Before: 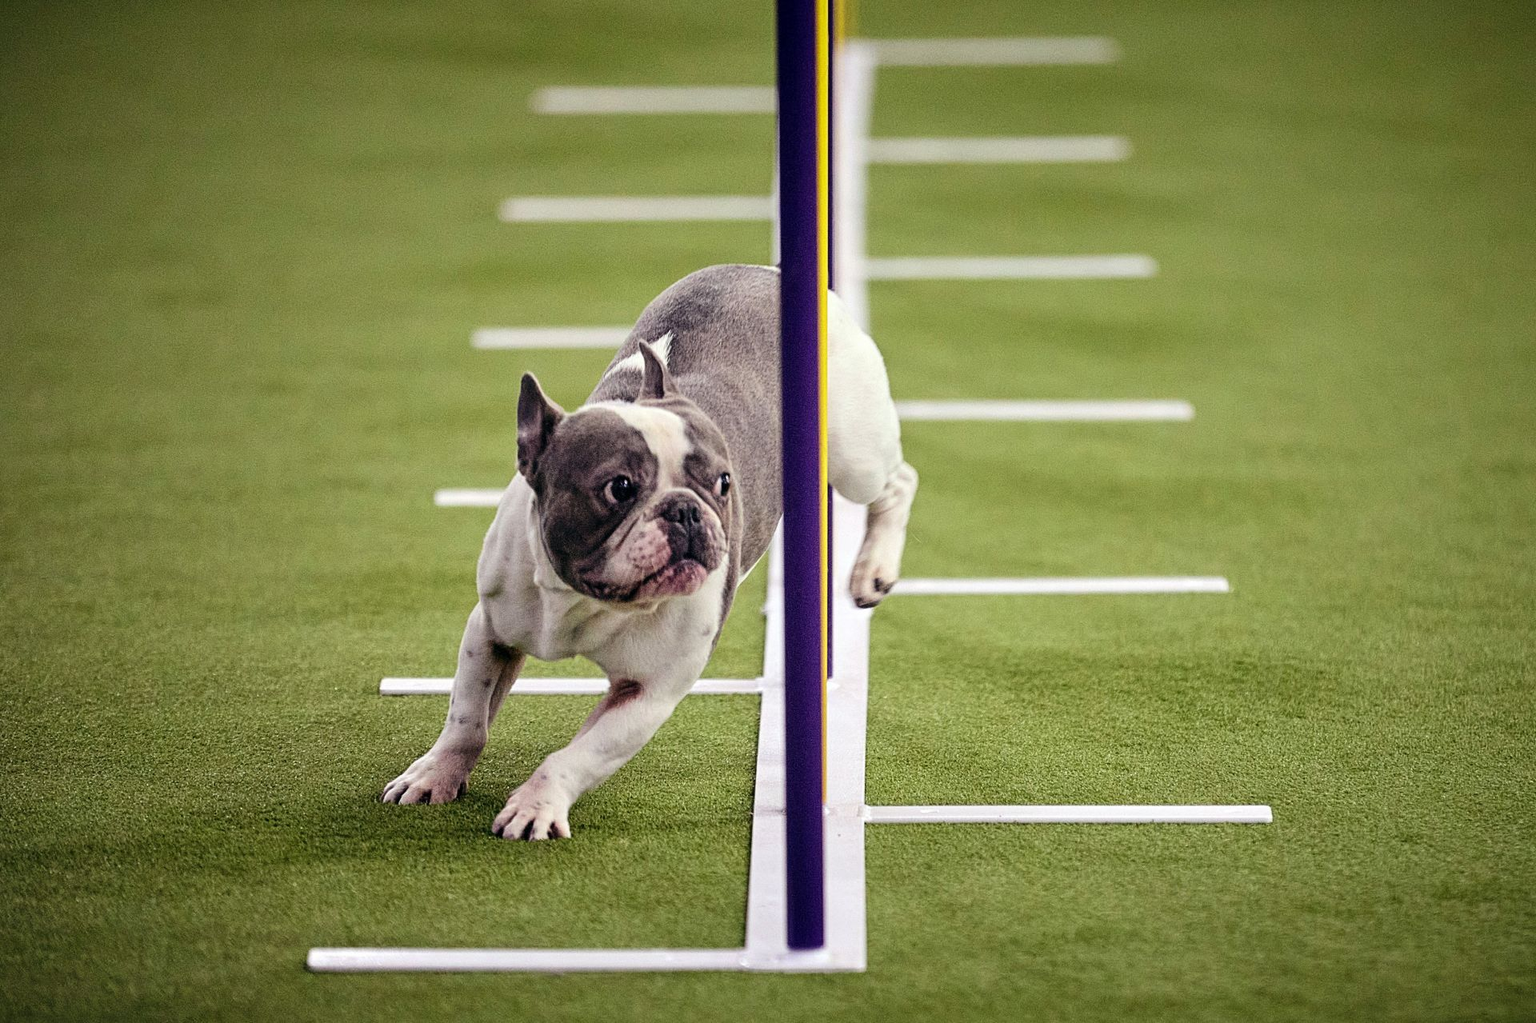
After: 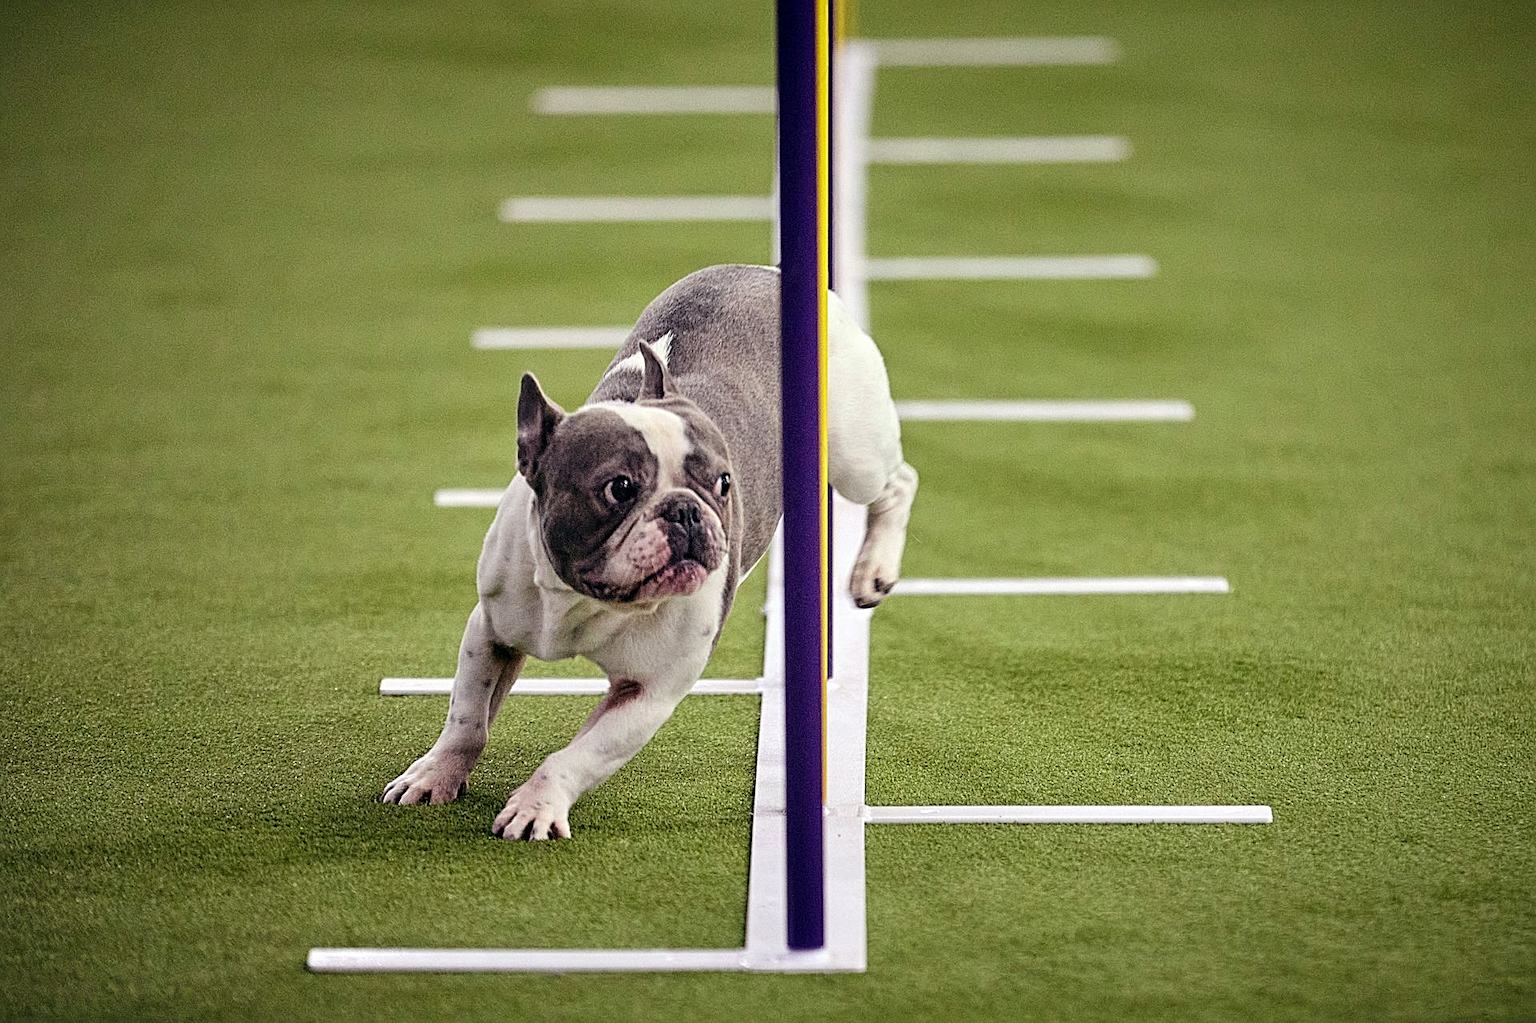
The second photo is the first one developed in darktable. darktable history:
sharpen: radius 2.167, amount 0.381, threshold 0
shadows and highlights: shadows 32.83, highlights -47.7, soften with gaussian
